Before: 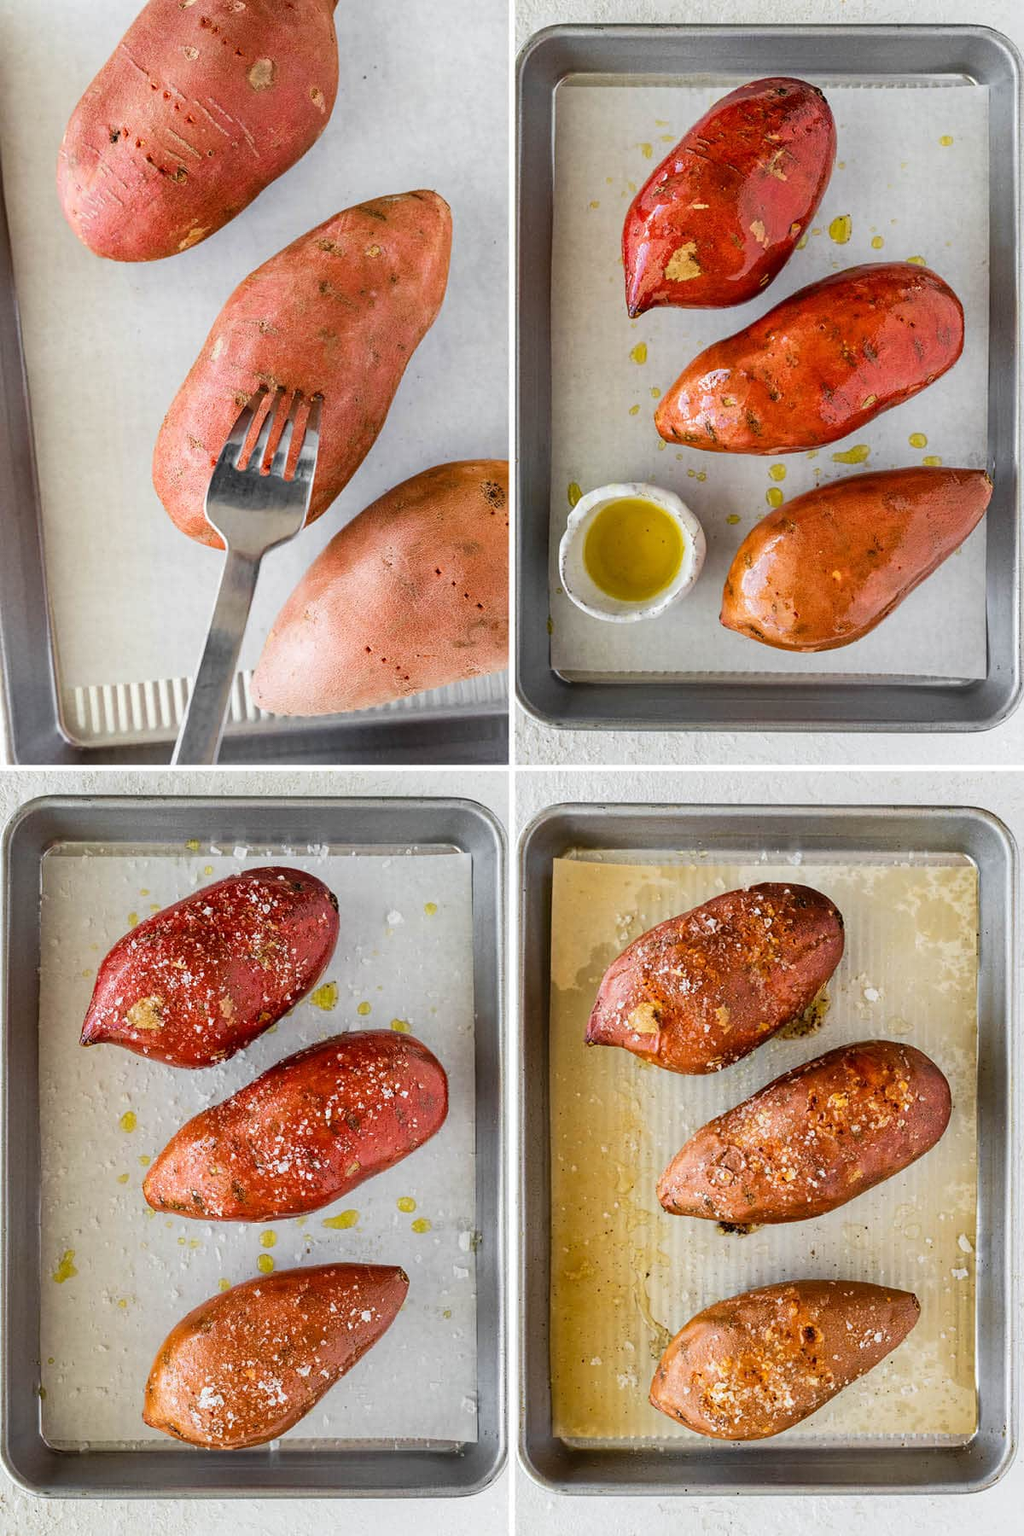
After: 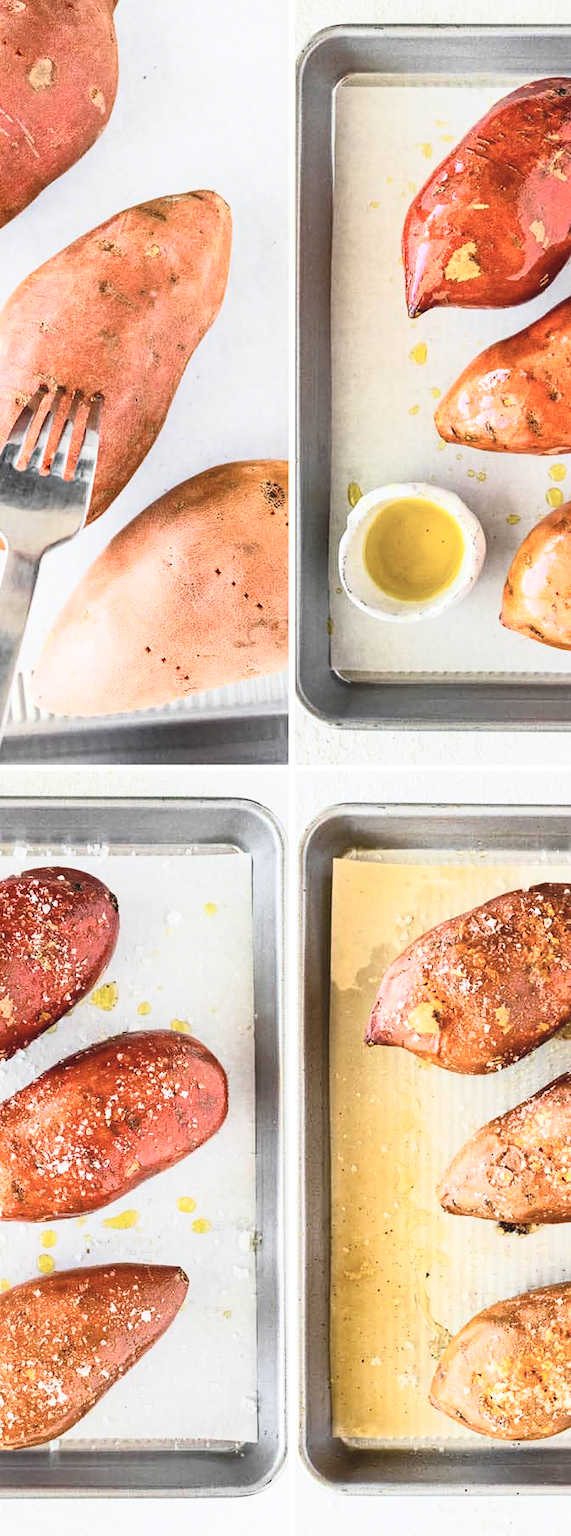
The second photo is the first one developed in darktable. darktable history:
crop: left 21.552%, right 22.573%
contrast brightness saturation: contrast 0.384, brightness 0.535
